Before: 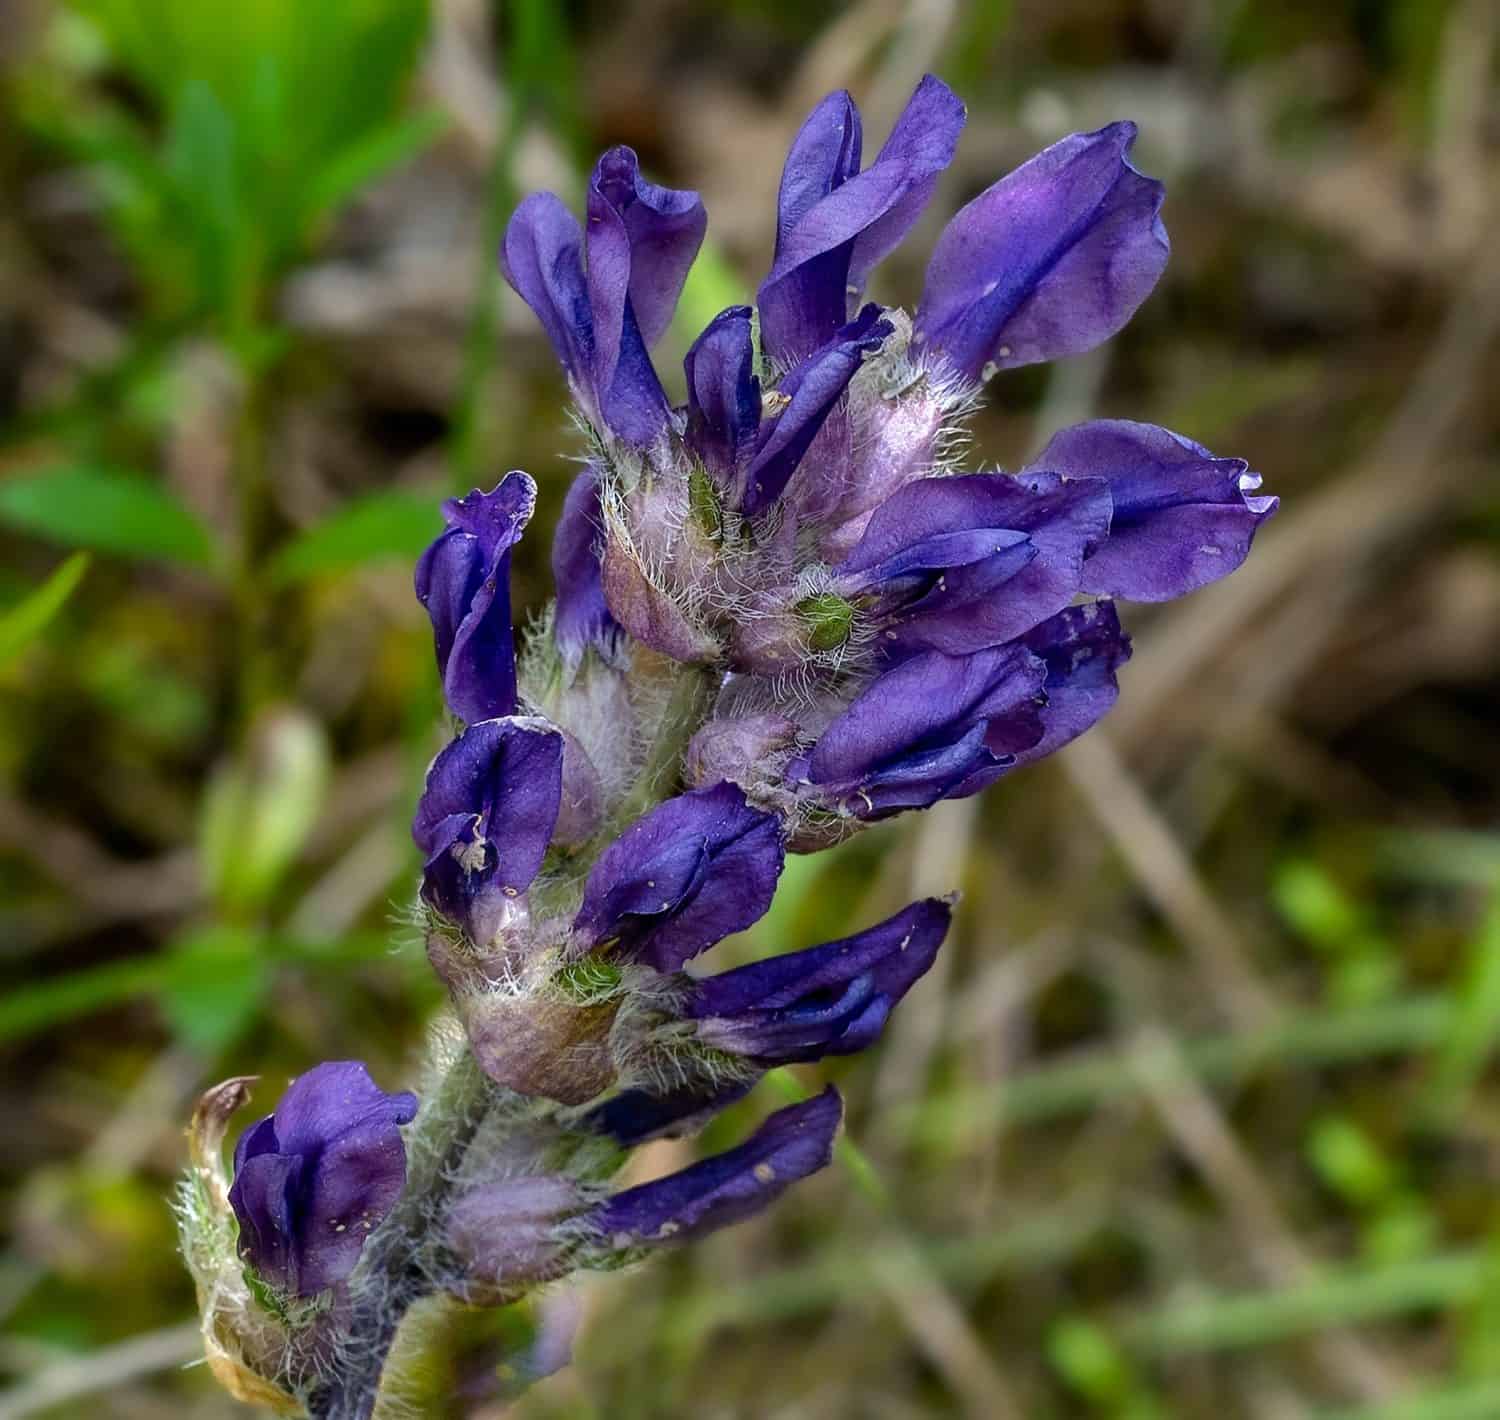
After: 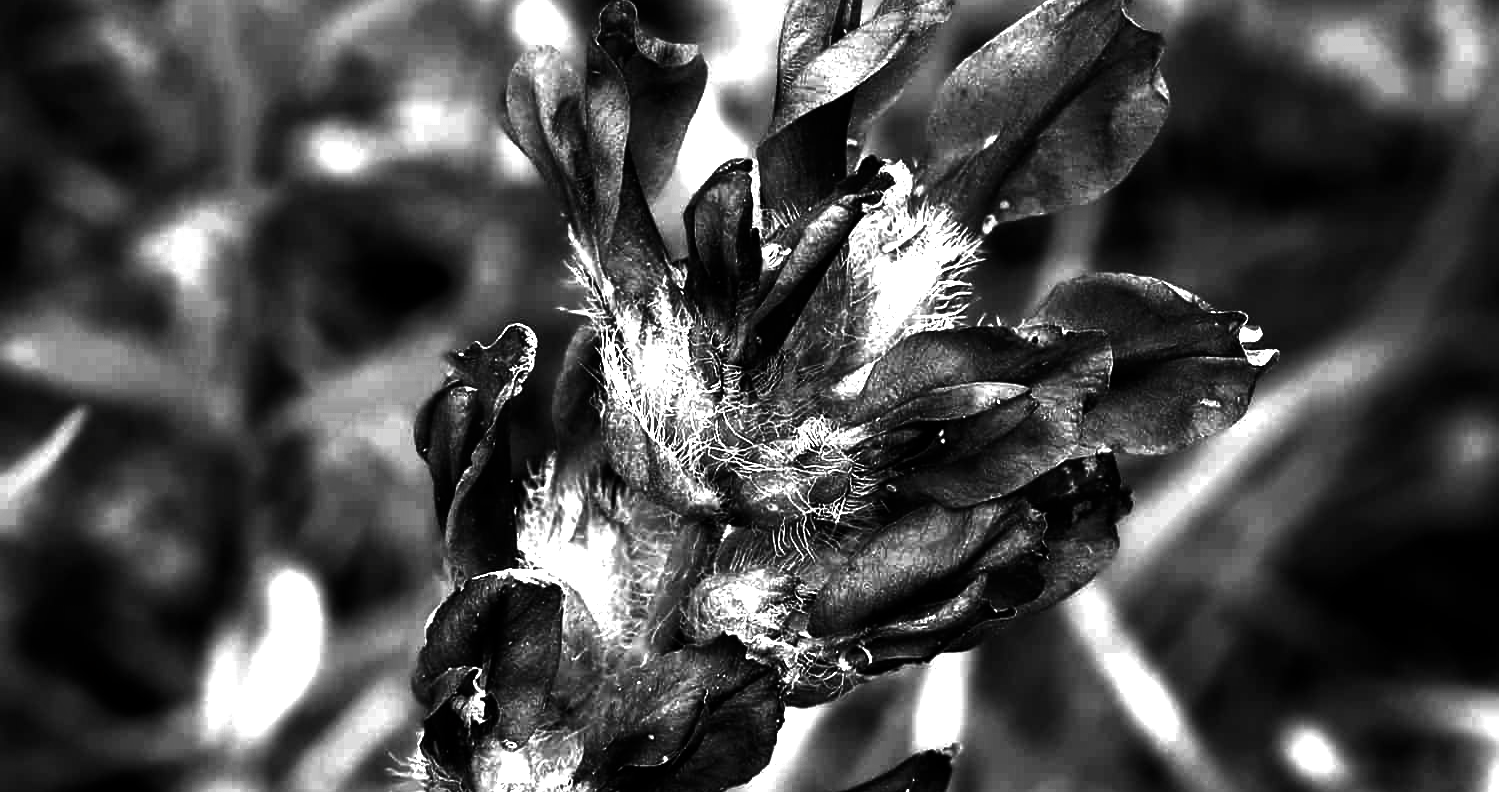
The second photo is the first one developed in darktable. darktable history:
crop and rotate: top 10.436%, bottom 33.78%
tone equalizer: edges refinement/feathering 500, mask exposure compensation -1.57 EV, preserve details no
exposure: black level correction 0, exposure 1.896 EV, compensate highlight preservation false
shadows and highlights: shadows -41.39, highlights 64.51, soften with gaussian
contrast brightness saturation: contrast 0.019, brightness -0.997, saturation -1
